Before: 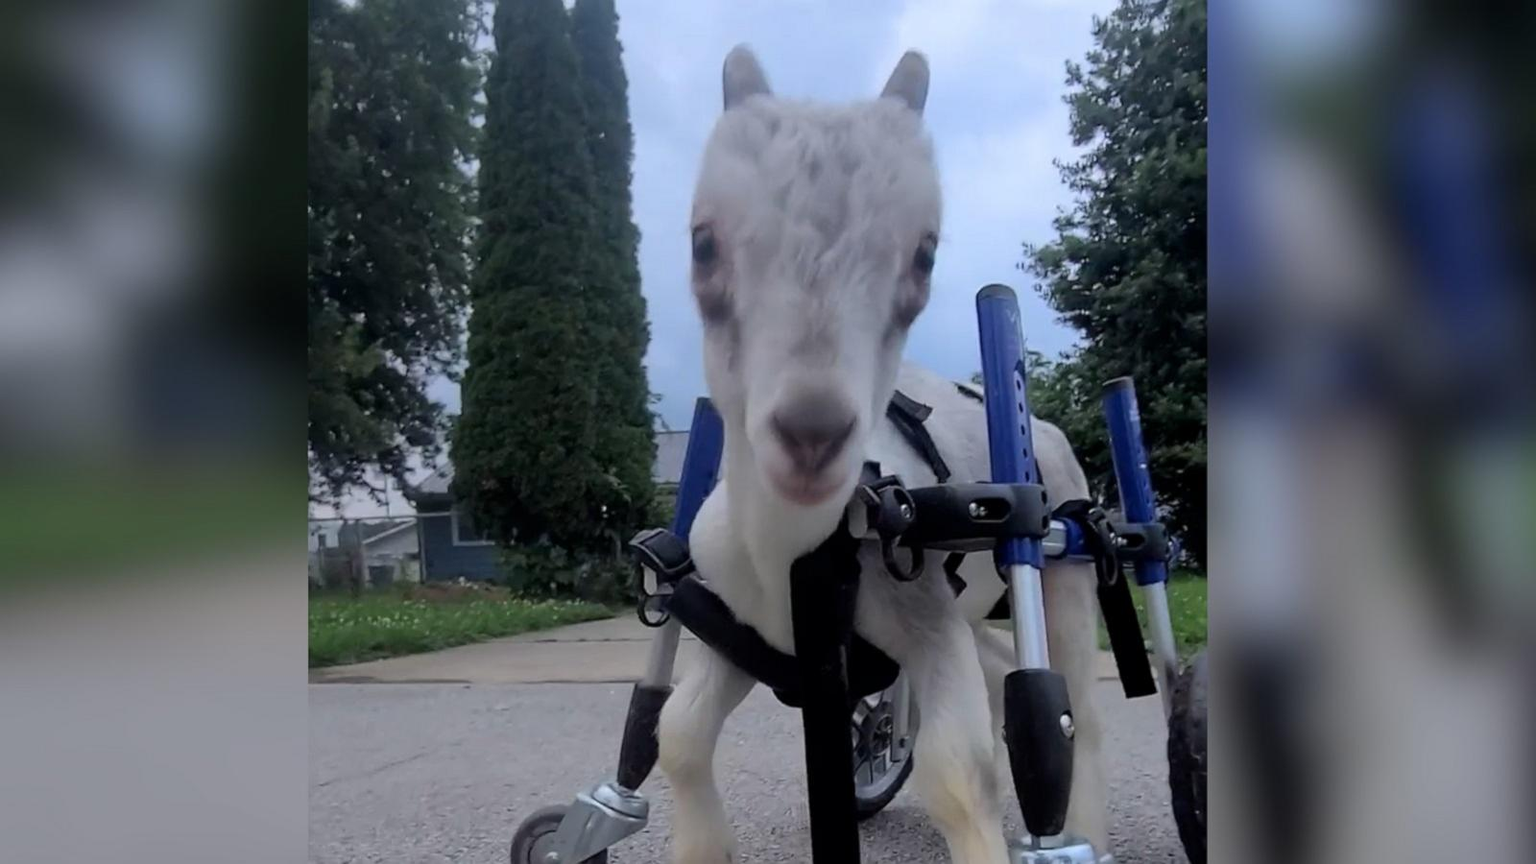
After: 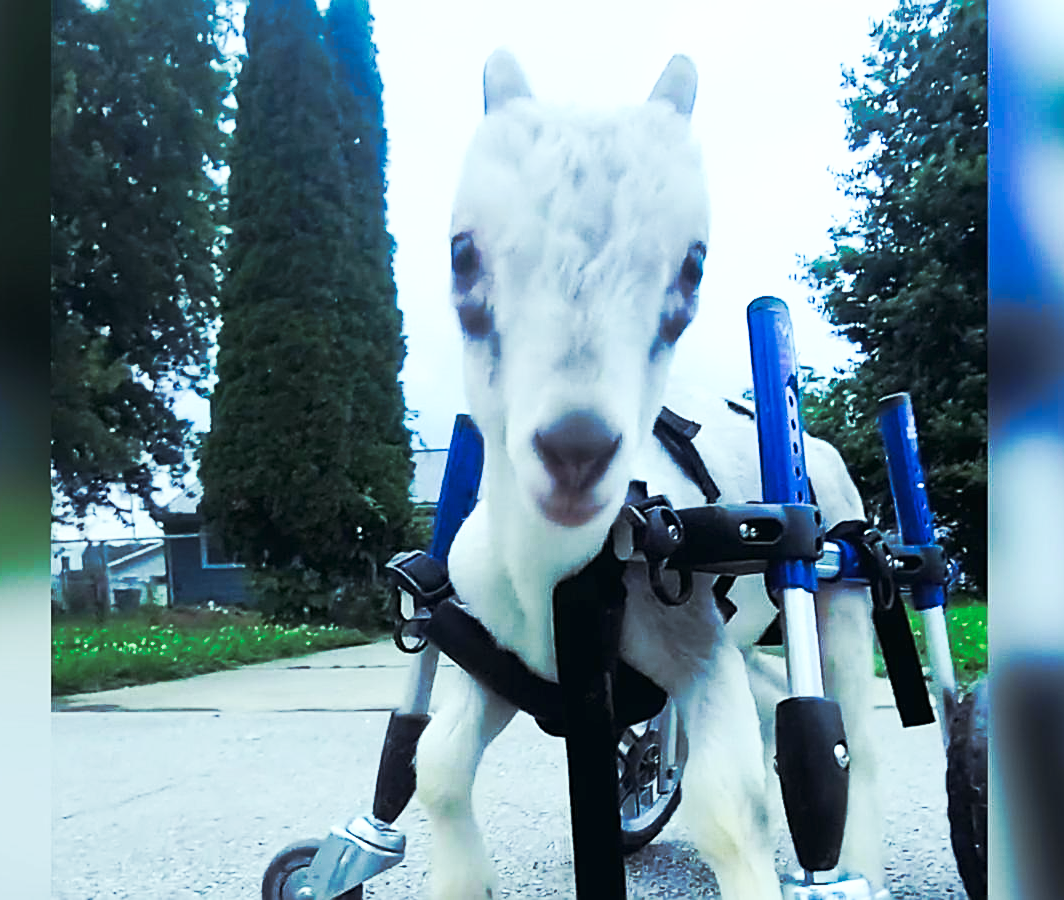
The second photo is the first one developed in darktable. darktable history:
contrast equalizer: y [[0.5 ×6], [0.5 ×6], [0.5, 0.5, 0.501, 0.545, 0.707, 0.863], [0 ×6], [0 ×6]]
crop: left 16.899%, right 16.556%
color balance: mode lift, gamma, gain (sRGB), lift [0.997, 0.979, 1.021, 1.011], gamma [1, 1.084, 0.916, 0.998], gain [1, 0.87, 1.13, 1.101], contrast 4.55%, contrast fulcrum 38.24%, output saturation 104.09%
exposure: black level correction -0.002, exposure 0.54 EV, compensate highlight preservation false
tone curve: curves: ch0 [(0, 0) (0.003, 0.003) (0.011, 0.008) (0.025, 0.018) (0.044, 0.04) (0.069, 0.062) (0.1, 0.09) (0.136, 0.121) (0.177, 0.158) (0.224, 0.197) (0.277, 0.255) (0.335, 0.314) (0.399, 0.391) (0.468, 0.496) (0.543, 0.683) (0.623, 0.801) (0.709, 0.883) (0.801, 0.94) (0.898, 0.984) (1, 1)], preserve colors none
sharpen: on, module defaults
